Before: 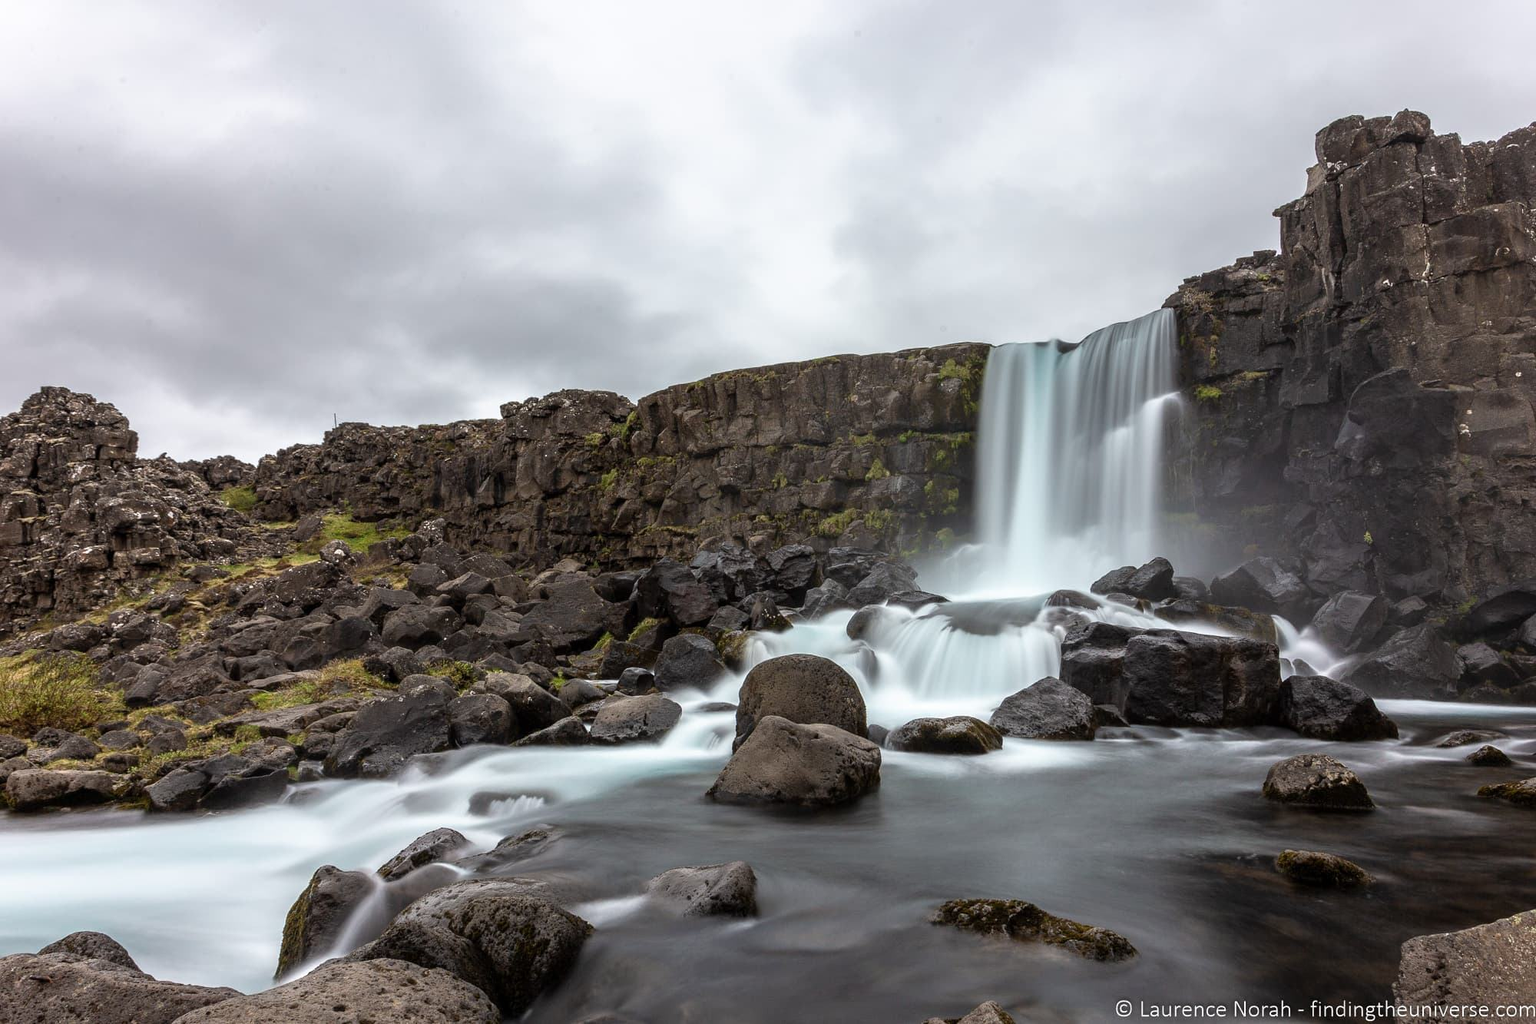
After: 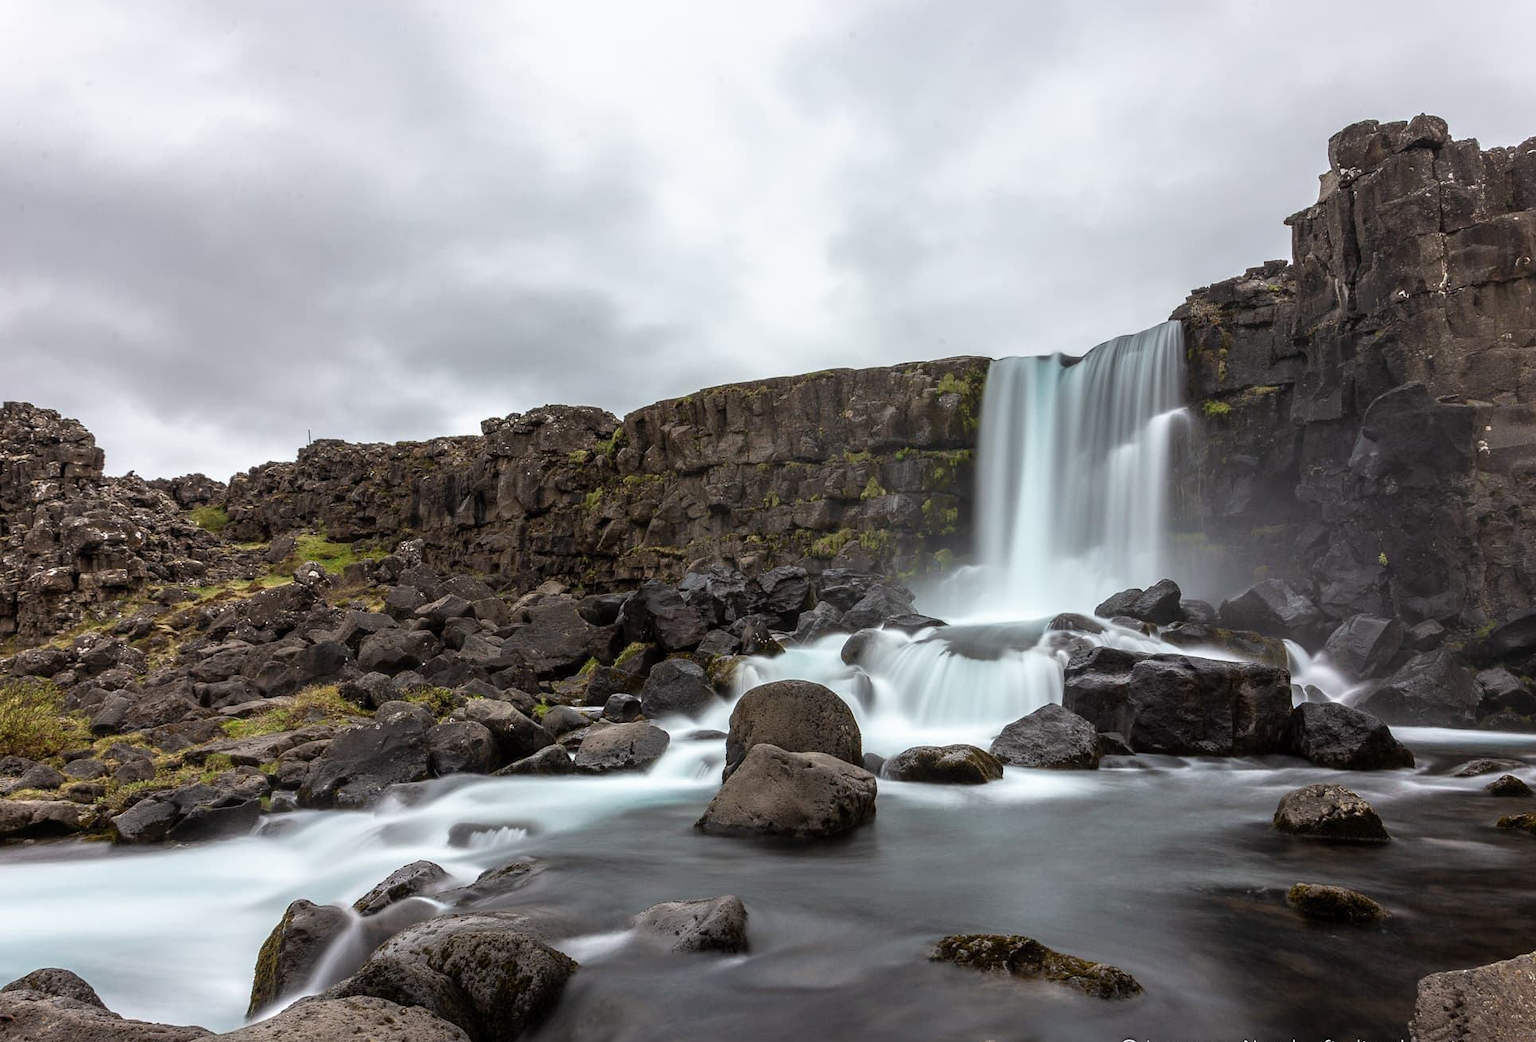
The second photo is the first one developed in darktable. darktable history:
tone equalizer: on, module defaults
crop and rotate: left 2.481%, right 1.317%, bottom 2.009%
